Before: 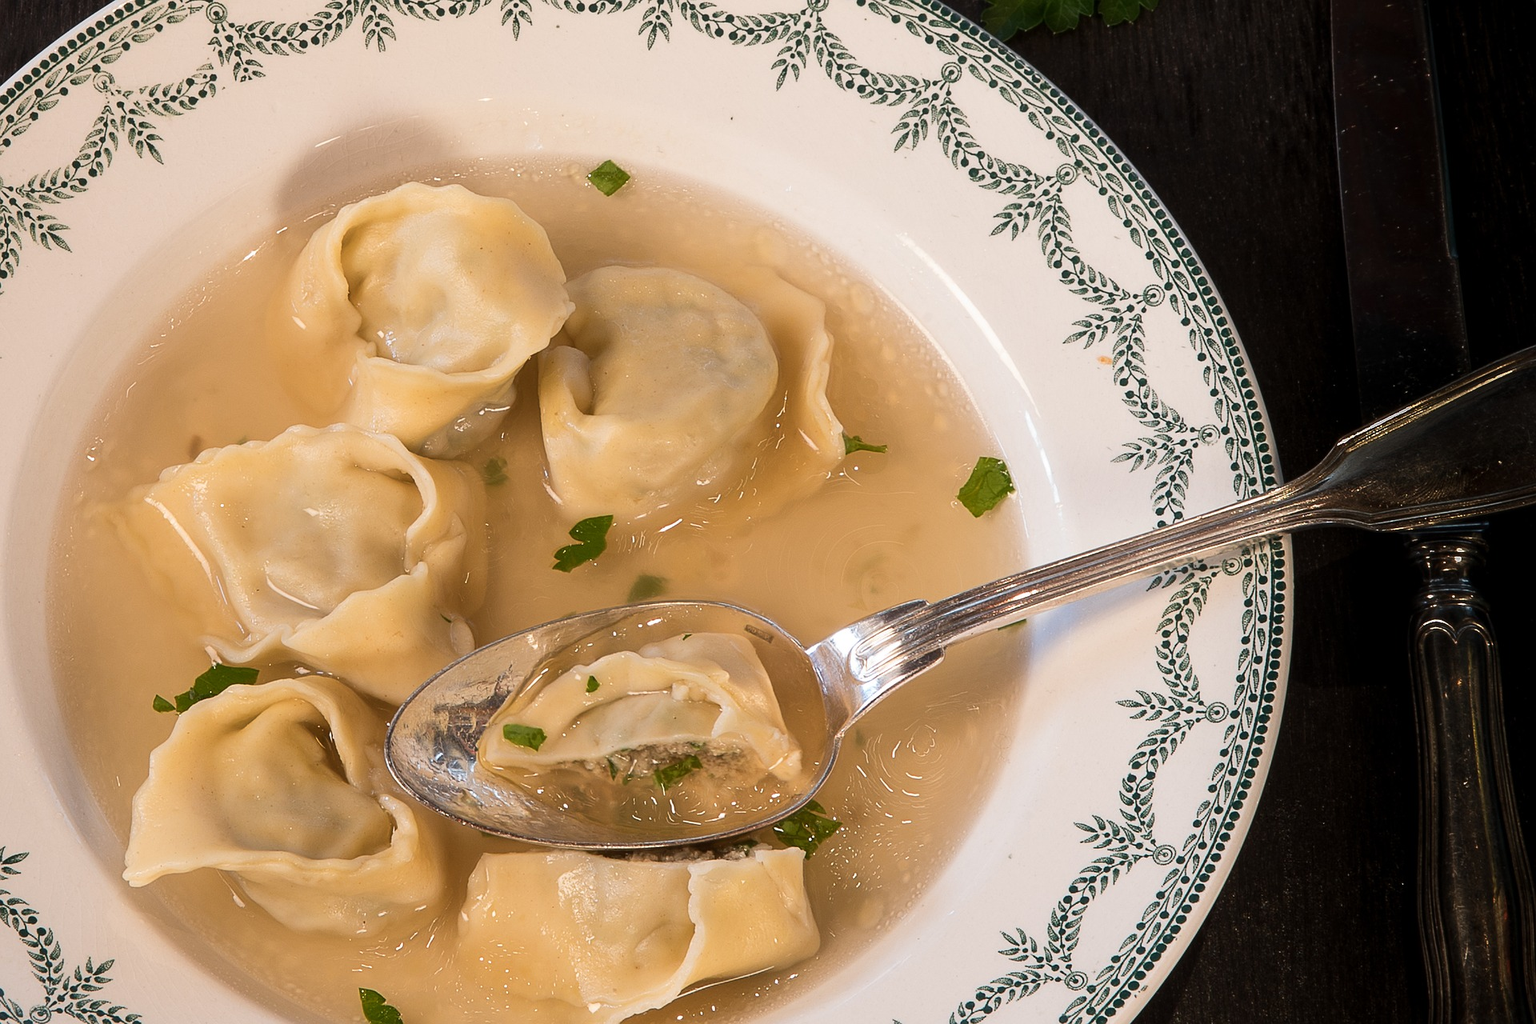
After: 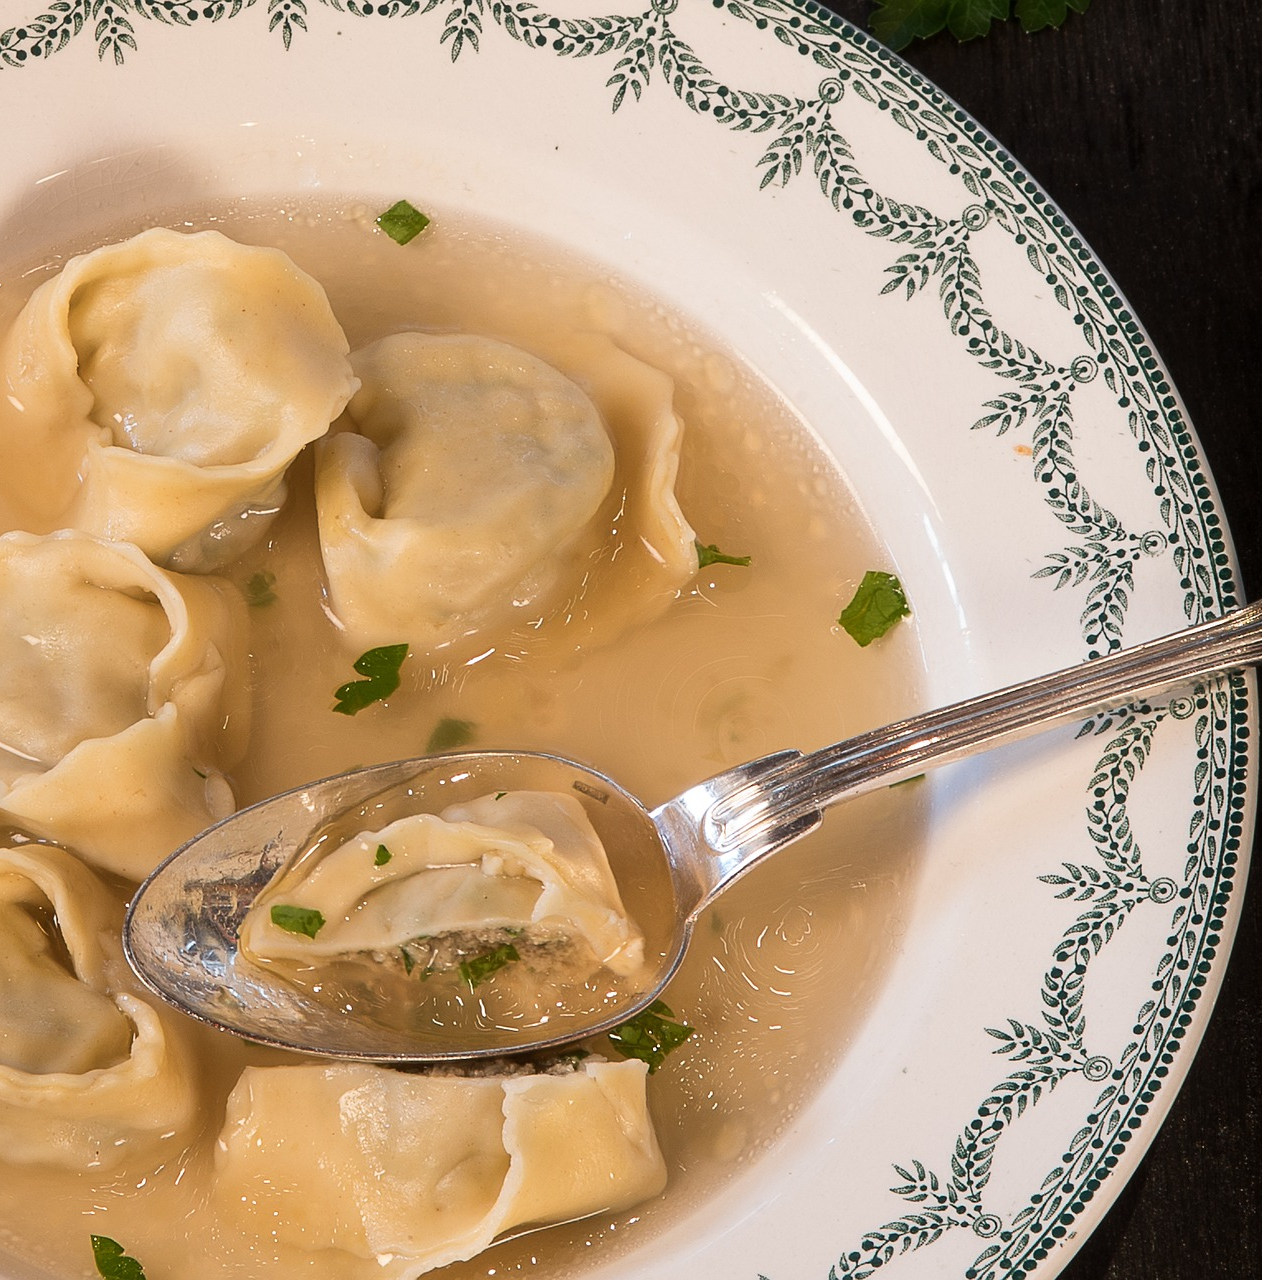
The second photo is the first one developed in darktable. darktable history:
crop and rotate: left 18.678%, right 15.585%
